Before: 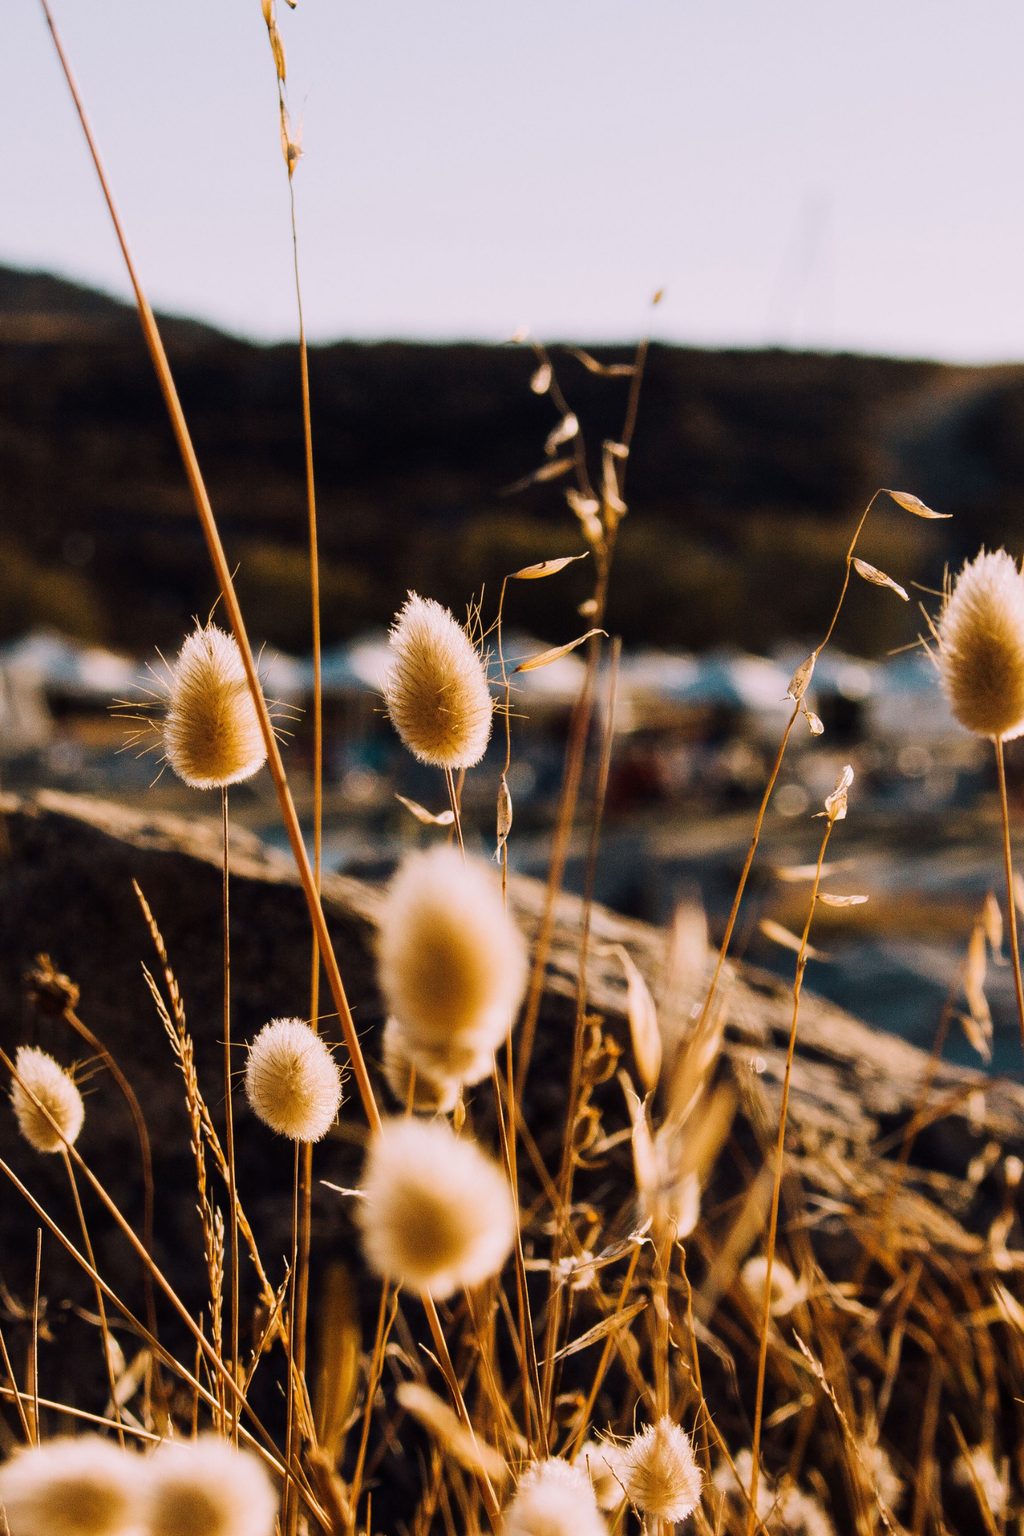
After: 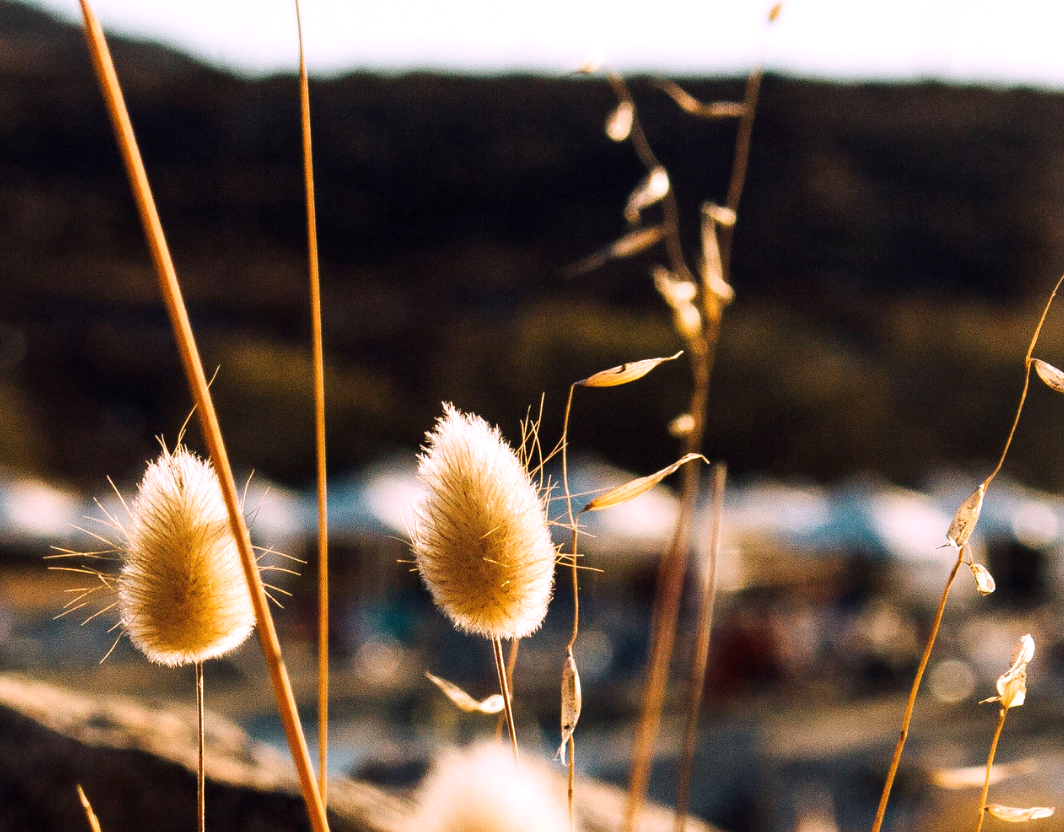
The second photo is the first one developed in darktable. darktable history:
crop: left 7.306%, top 18.761%, right 14.445%, bottom 40.432%
exposure: black level correction 0.001, exposure 0.498 EV, compensate highlight preservation false
